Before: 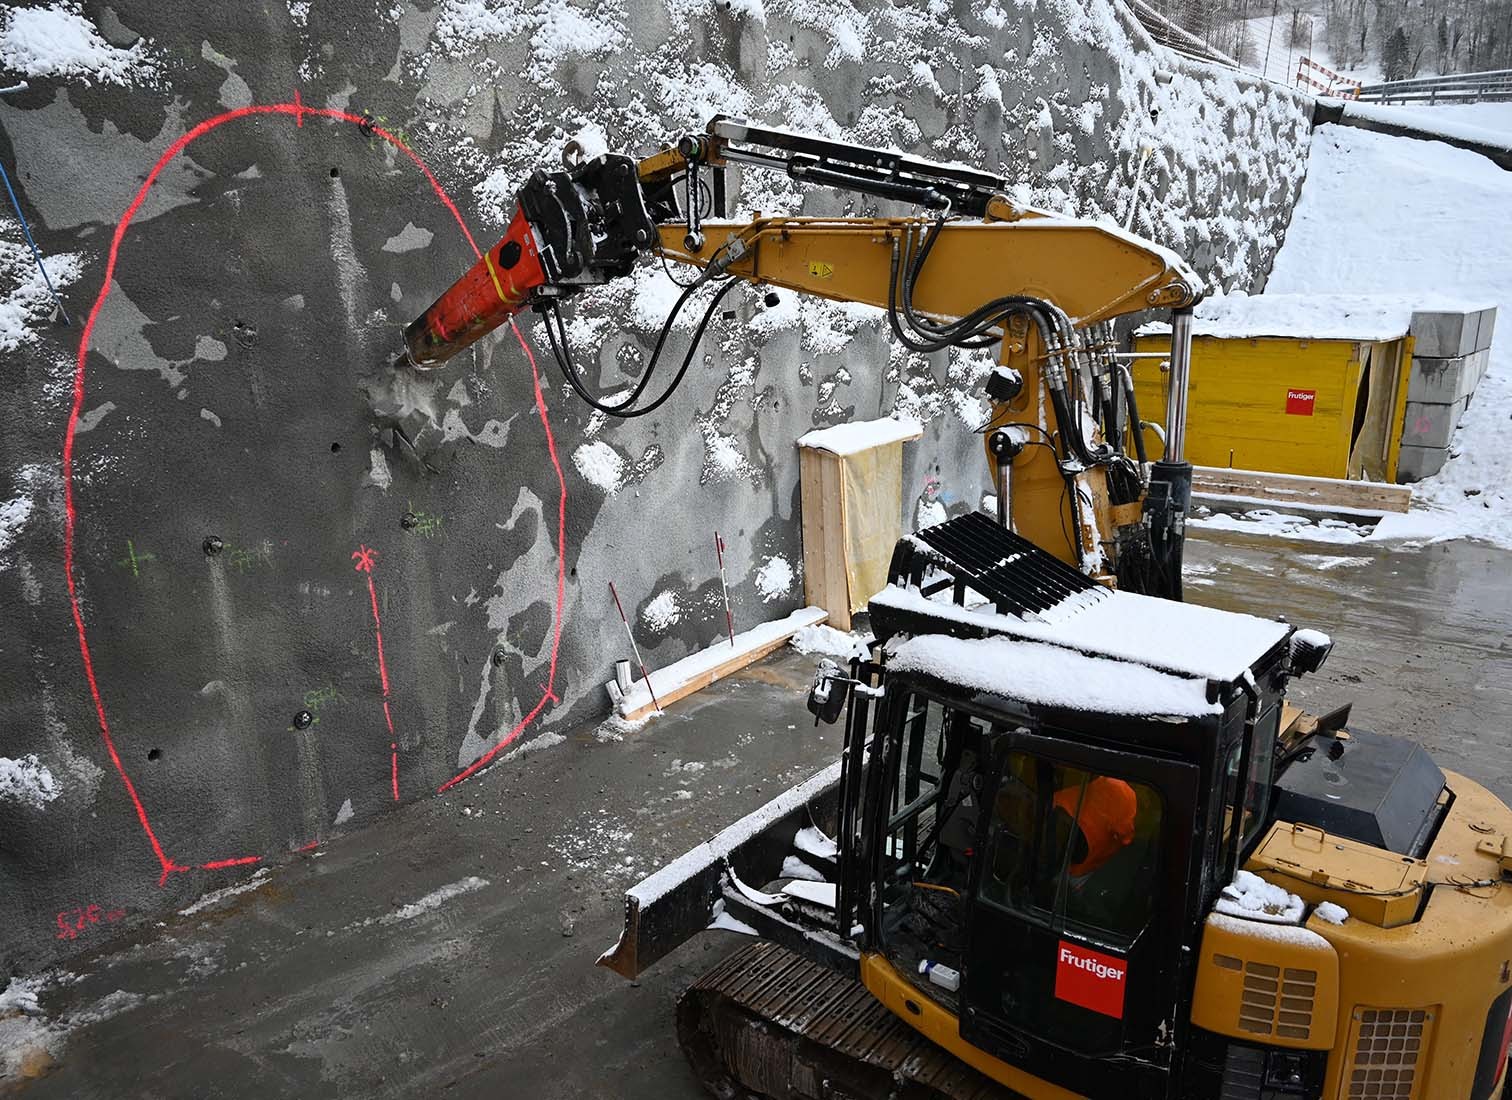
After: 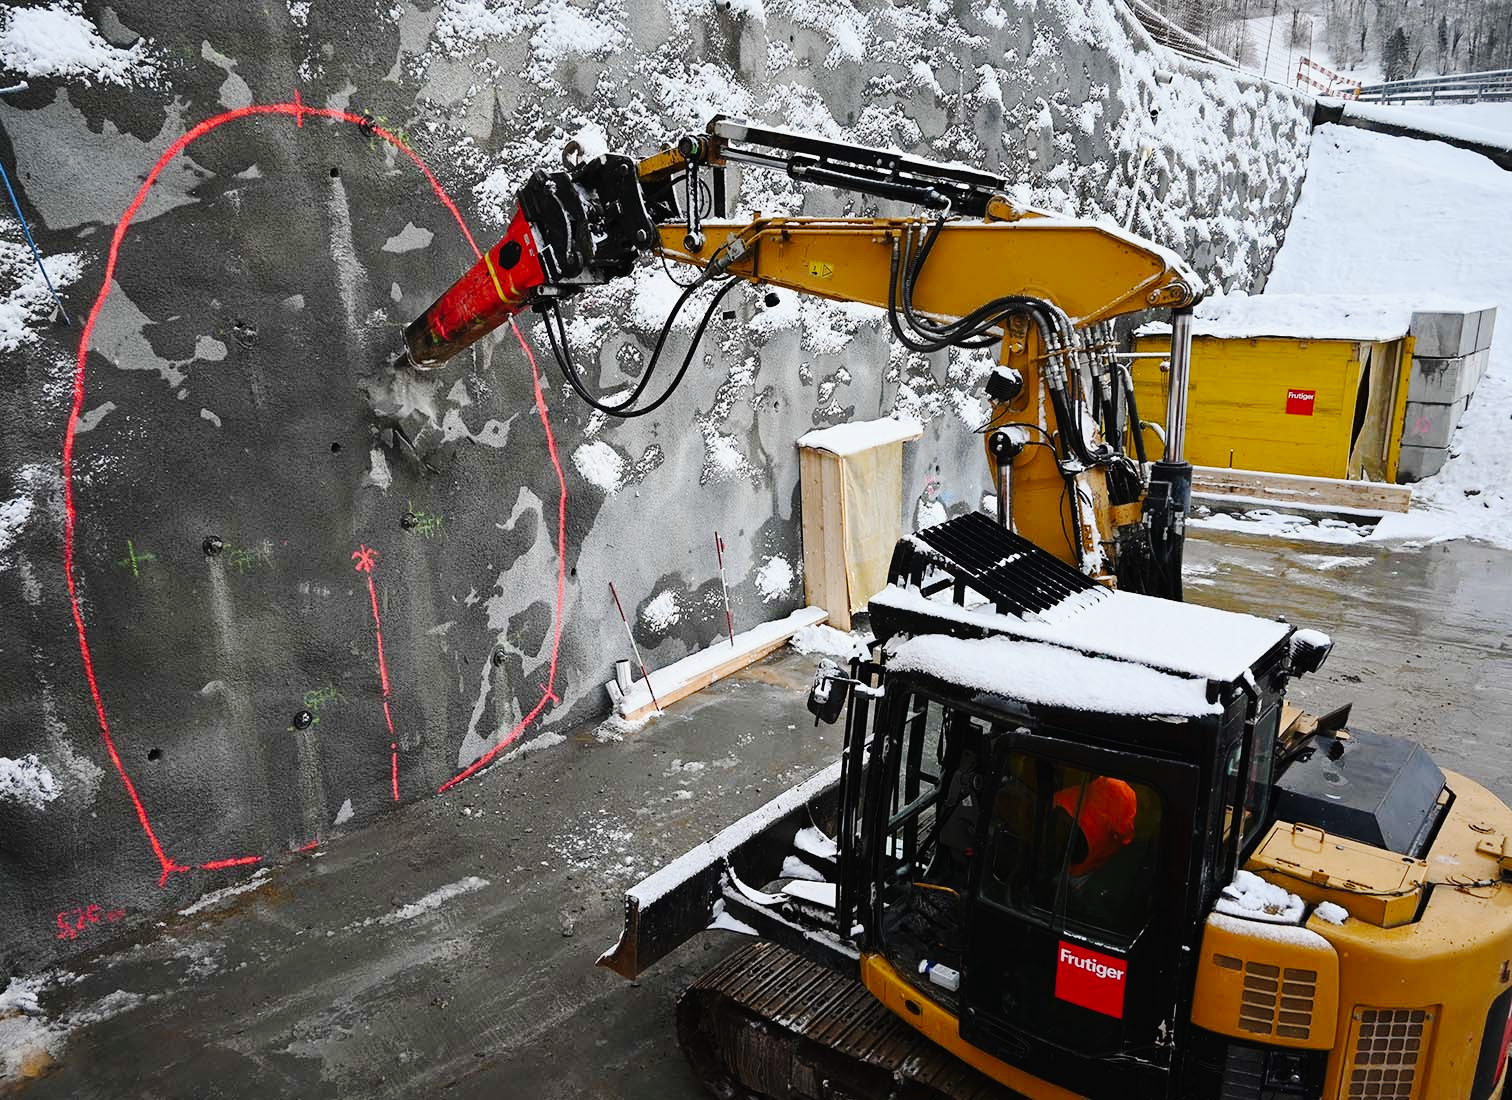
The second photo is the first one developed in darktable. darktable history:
tone curve: curves: ch0 [(0, 0.01) (0.097, 0.07) (0.204, 0.173) (0.447, 0.517) (0.539, 0.624) (0.733, 0.791) (0.879, 0.898) (1, 0.98)]; ch1 [(0, 0) (0.393, 0.415) (0.447, 0.448) (0.485, 0.494) (0.523, 0.509) (0.545, 0.544) (0.574, 0.578) (0.648, 0.674) (1, 1)]; ch2 [(0, 0) (0.369, 0.388) (0.449, 0.431) (0.499, 0.5) (0.521, 0.517) (0.53, 0.54) (0.564, 0.569) (0.674, 0.735) (1, 1)], preserve colors none
